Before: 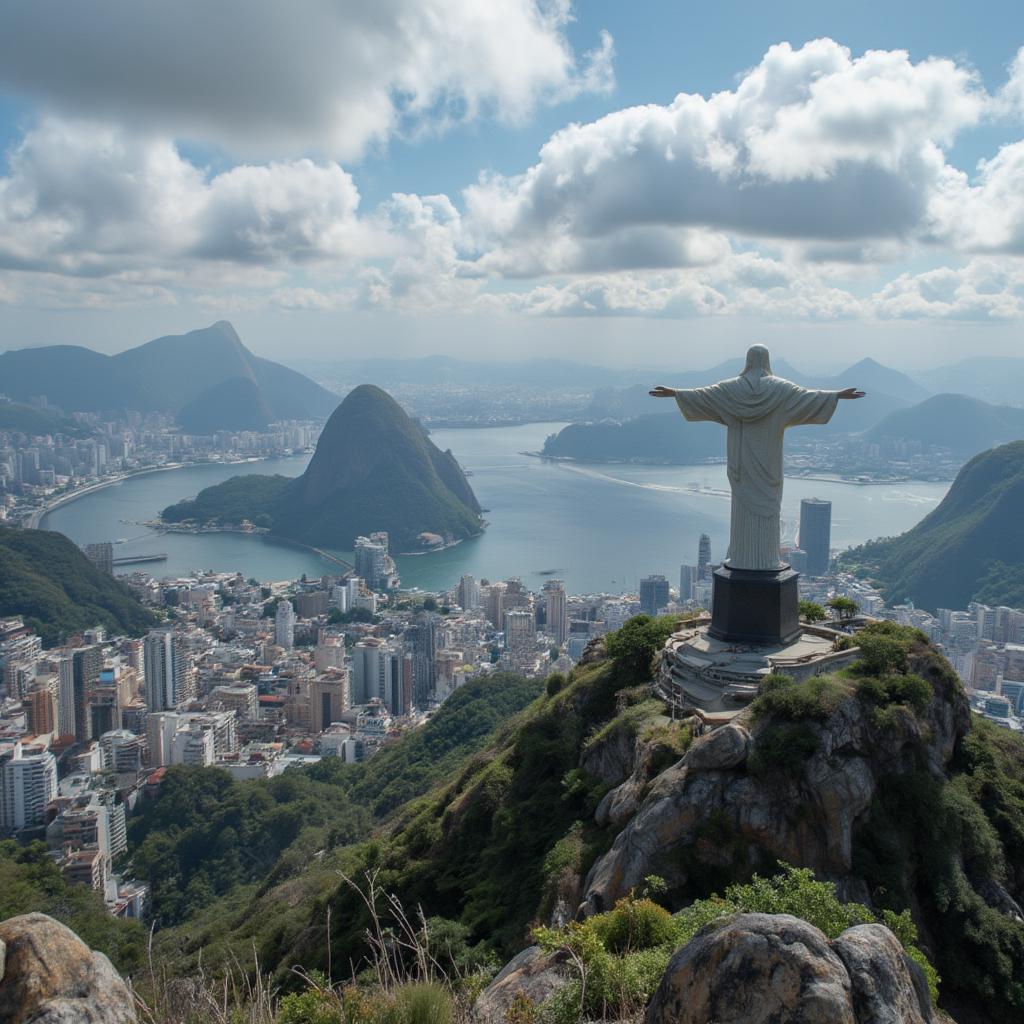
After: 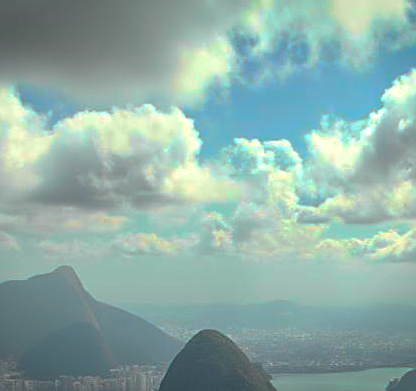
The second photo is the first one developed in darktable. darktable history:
crop: left 15.503%, top 5.429%, right 43.837%, bottom 56.309%
base curve: curves: ch0 [(0, 0) (0.826, 0.587) (1, 1)], preserve colors none
tone equalizer: -8 EV -0.38 EV, -7 EV -0.364 EV, -6 EV -0.333 EV, -5 EV -0.207 EV, -3 EV 0.198 EV, -2 EV 0.323 EV, -1 EV 0.391 EV, +0 EV 0.394 EV, edges refinement/feathering 500, mask exposure compensation -1.57 EV, preserve details no
vignetting: fall-off start 99.94%, brightness -0.373, saturation 0.017, width/height ratio 1.303
tone curve: curves: ch0 [(0, 0.019) (0.066, 0.043) (0.189, 0.182) (0.368, 0.407) (0.501, 0.564) (0.677, 0.729) (0.851, 0.861) (0.997, 0.959)]; ch1 [(0, 0) (0.187, 0.121) (0.388, 0.346) (0.437, 0.409) (0.474, 0.472) (0.499, 0.501) (0.514, 0.507) (0.548, 0.557) (0.653, 0.663) (0.812, 0.856) (1, 1)]; ch2 [(0, 0) (0.246, 0.214) (0.421, 0.427) (0.459, 0.484) (0.5, 0.504) (0.518, 0.516) (0.529, 0.548) (0.56, 0.576) (0.607, 0.63) (0.744, 0.734) (0.867, 0.821) (0.993, 0.889)], color space Lab, independent channels, preserve colors none
sharpen: on, module defaults
color balance rgb: highlights gain › luminance 6.276%, highlights gain › chroma 2.504%, highlights gain › hue 90.37°, perceptual saturation grading › global saturation 25.274%, global vibrance 14.602%
